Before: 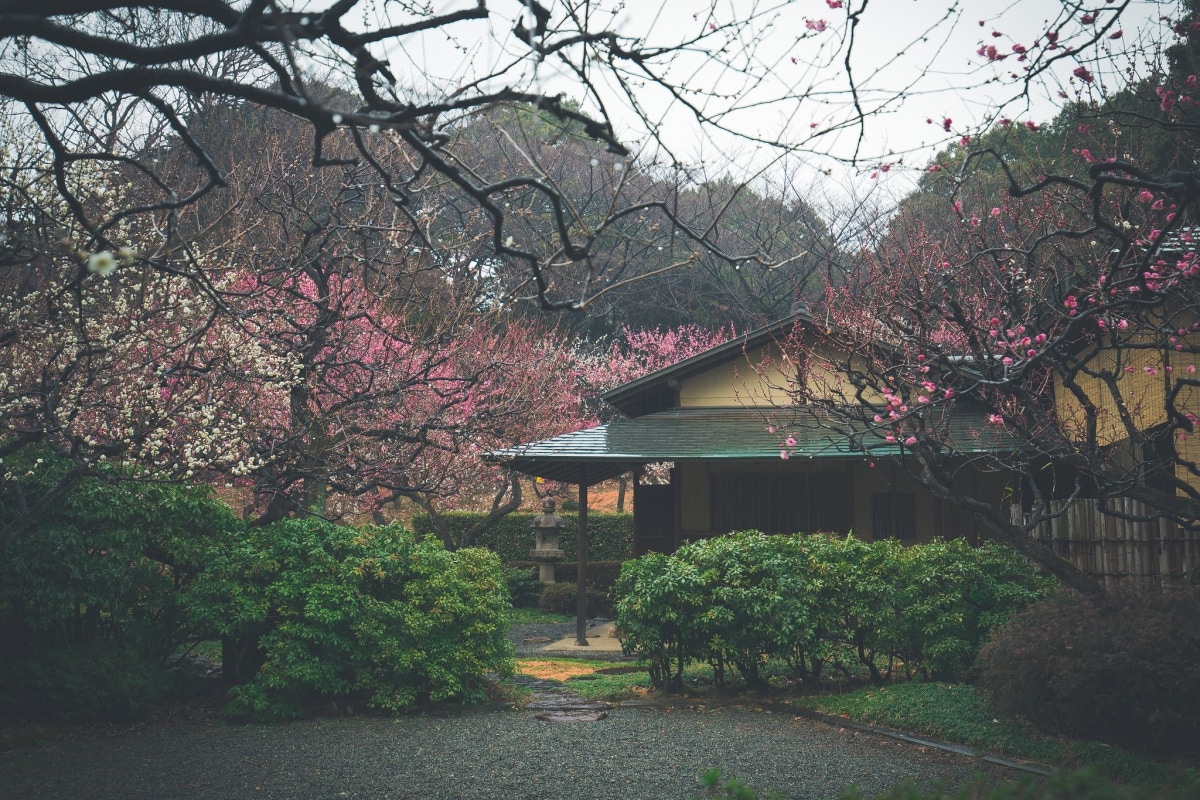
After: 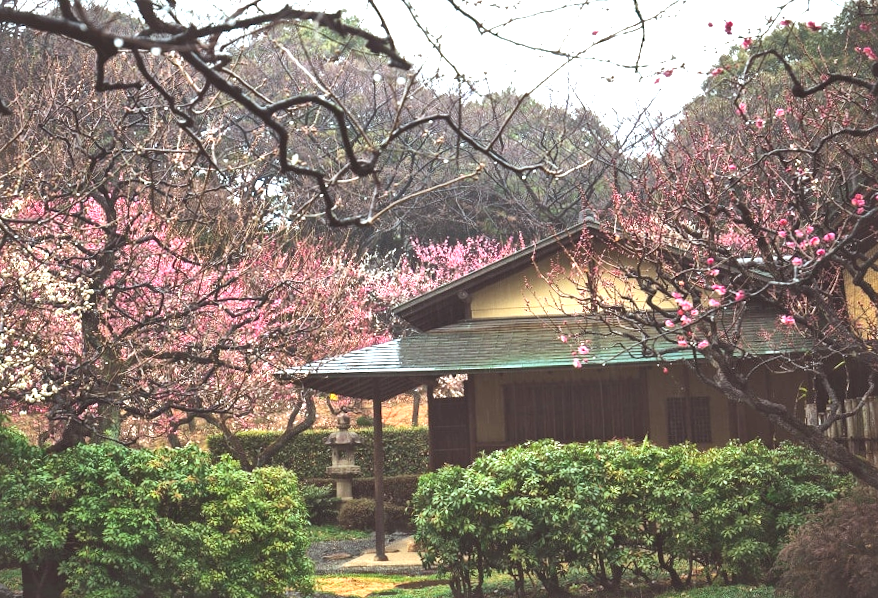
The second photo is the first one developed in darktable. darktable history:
crop: left 16.768%, top 8.653%, right 8.362%, bottom 12.485%
rotate and perspective: rotation -2°, crop left 0.022, crop right 0.978, crop top 0.049, crop bottom 0.951
exposure: exposure 1.089 EV, compensate highlight preservation false
local contrast: mode bilateral grid, contrast 20, coarseness 19, detail 163%, midtone range 0.2
rgb levels: mode RGB, independent channels, levels [[0, 0.5, 1], [0, 0.521, 1], [0, 0.536, 1]]
